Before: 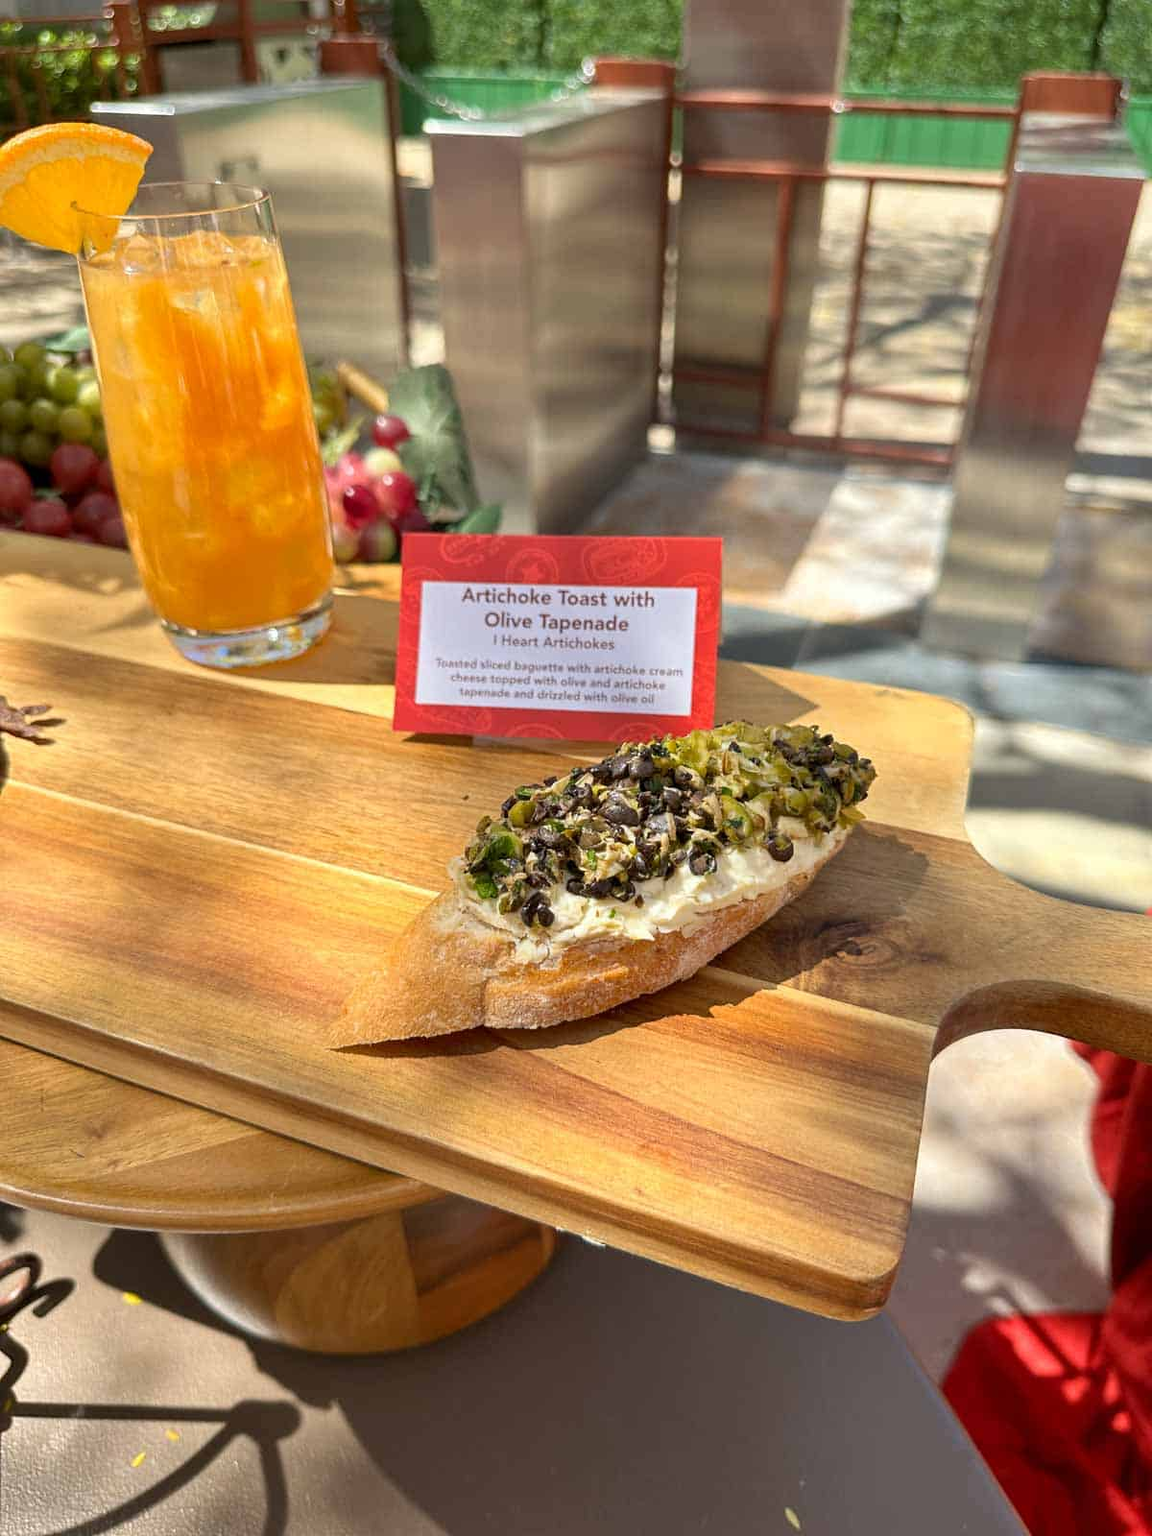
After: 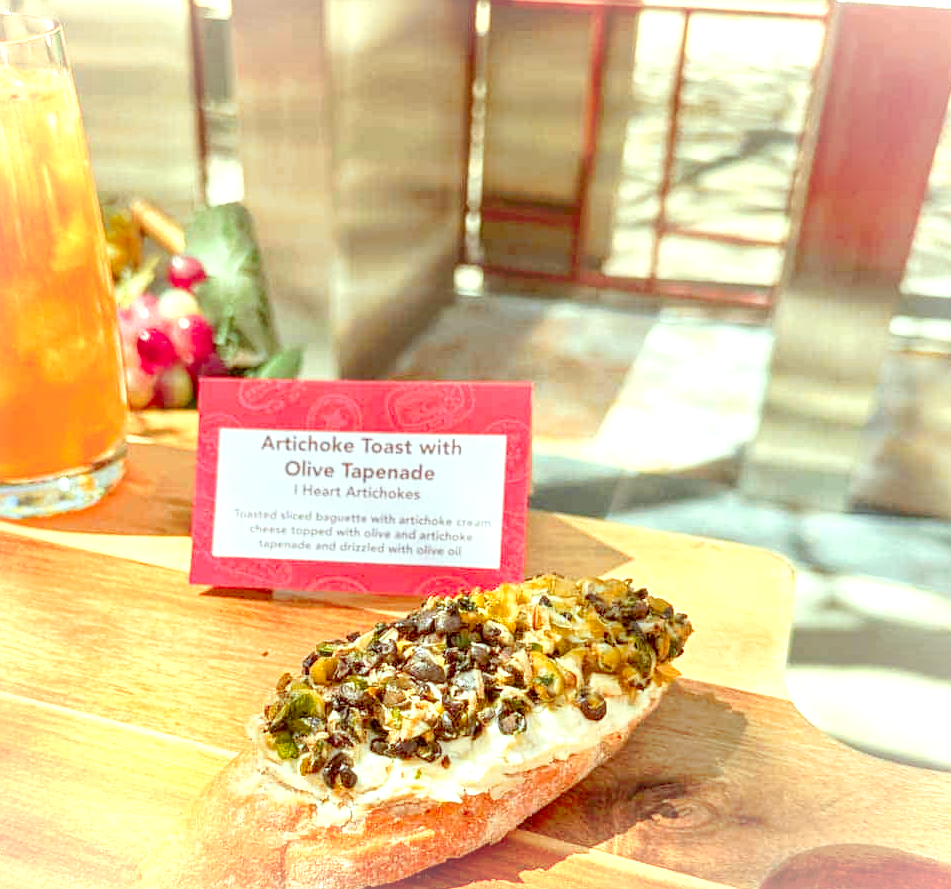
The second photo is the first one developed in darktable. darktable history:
color correction: highlights a* -6.1, highlights b* 9.62, shadows a* 10.06, shadows b* 23.25
crop: left 18.415%, top 11.081%, right 2.271%, bottom 33.325%
exposure: black level correction 0, exposure 0.691 EV, compensate highlight preservation false
color calibration: illuminant F (fluorescent), F source F9 (Cool White Deluxe 4150 K) – high CRI, x 0.374, y 0.373, temperature 4150.23 K
tone curve: curves: ch0 [(0, 0) (0.003, 0.013) (0.011, 0.017) (0.025, 0.035) (0.044, 0.093) (0.069, 0.146) (0.1, 0.179) (0.136, 0.243) (0.177, 0.294) (0.224, 0.332) (0.277, 0.412) (0.335, 0.454) (0.399, 0.531) (0.468, 0.611) (0.543, 0.669) (0.623, 0.738) (0.709, 0.823) (0.801, 0.881) (0.898, 0.951) (1, 1)], preserve colors none
color zones: curves: ch1 [(0.24, 0.634) (0.75, 0.5)]; ch2 [(0.253, 0.437) (0.745, 0.491)]
local contrast: on, module defaults
vignetting: fall-off start 97.17%, brightness 0.299, saturation 0.001, width/height ratio 1.181
